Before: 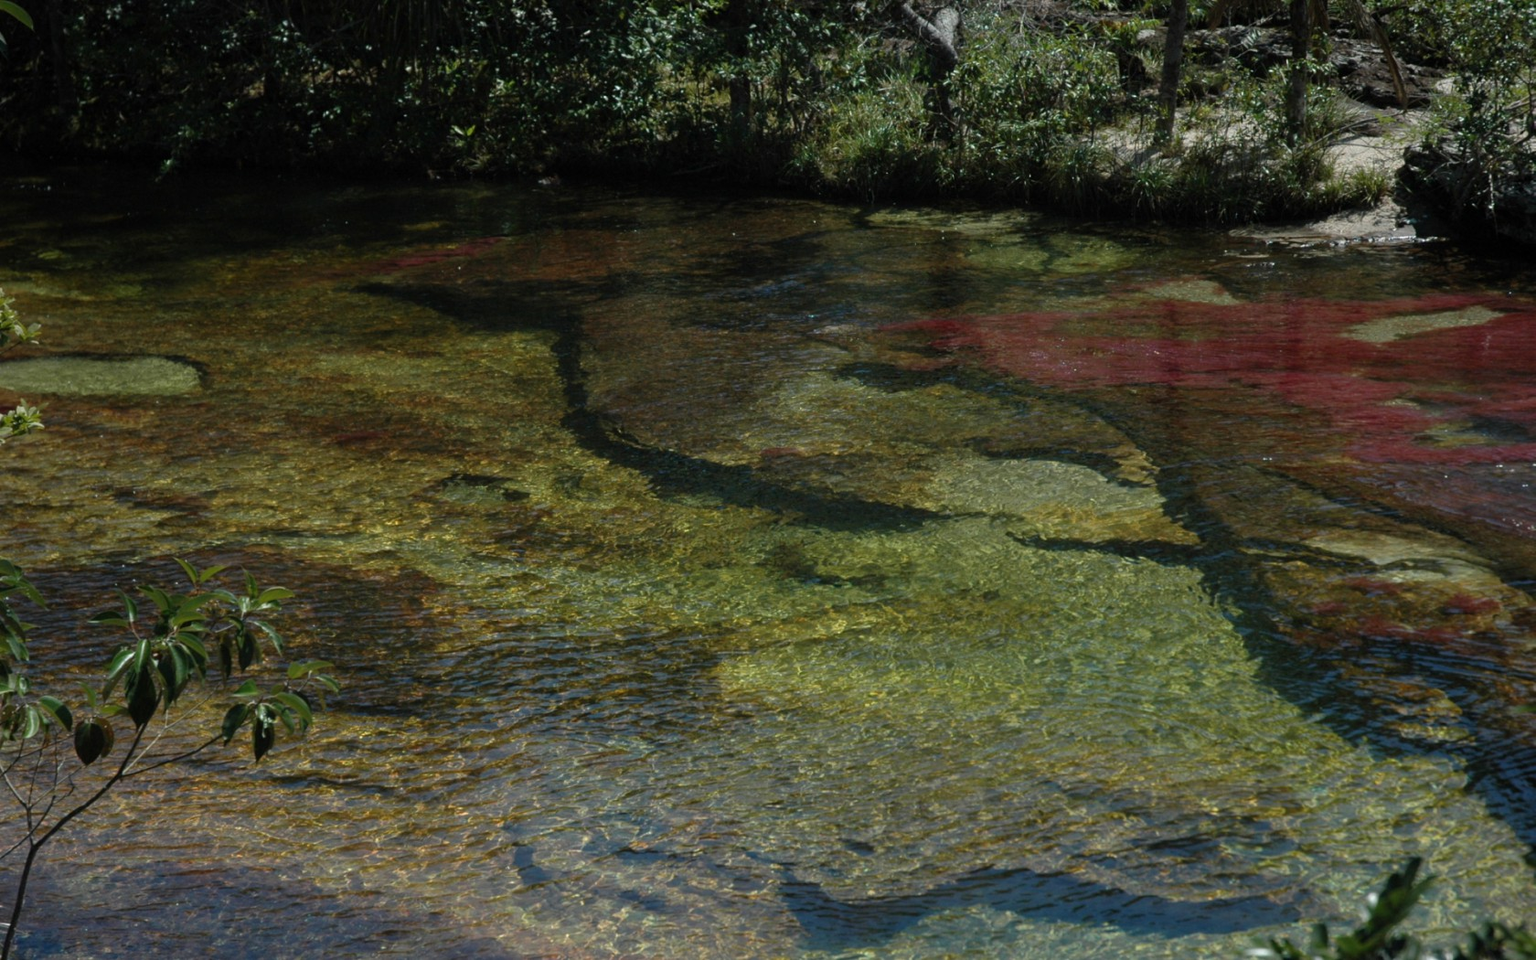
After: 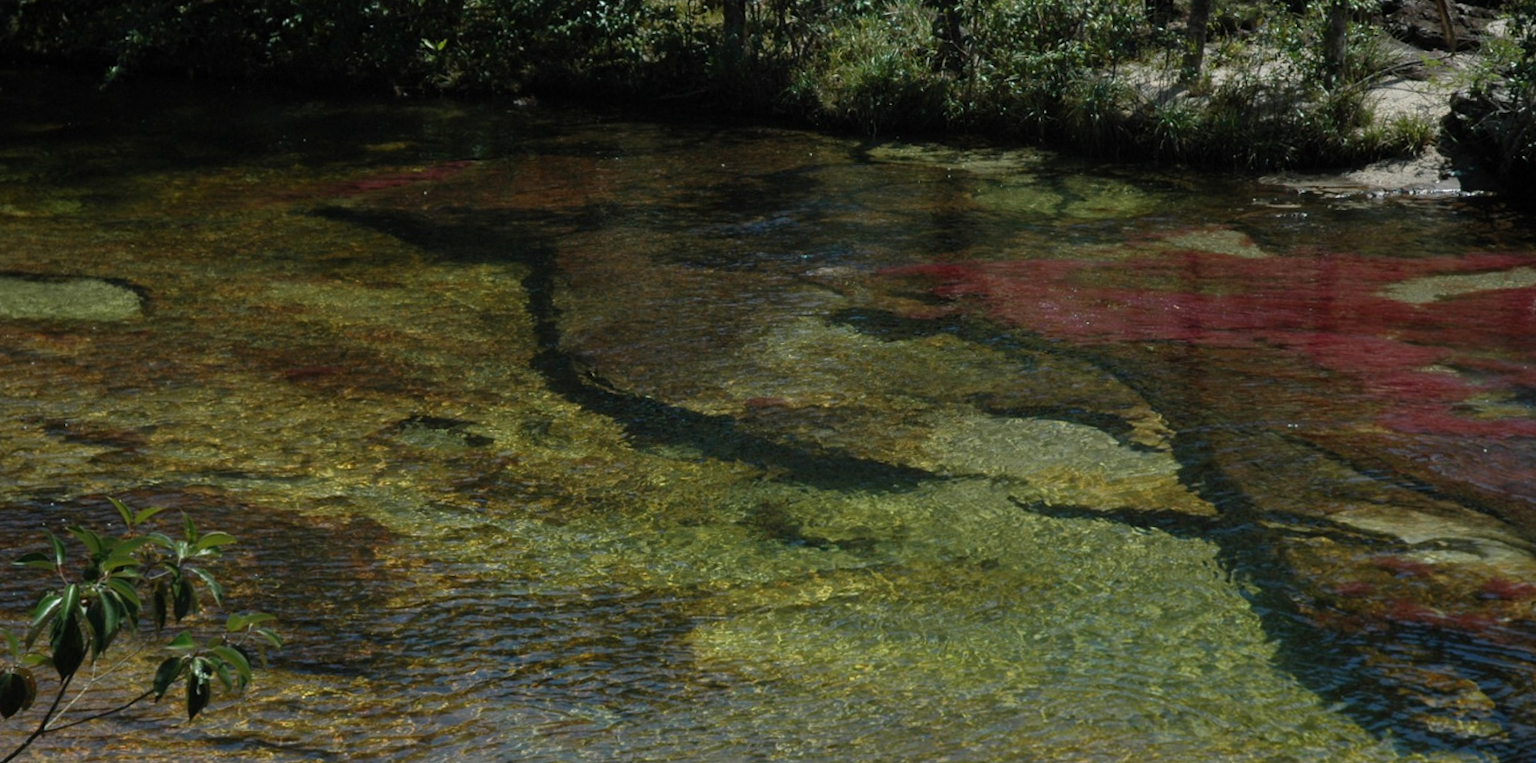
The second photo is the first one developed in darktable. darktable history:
rotate and perspective: rotation 1.72°, automatic cropping off
crop: left 5.596%, top 10.314%, right 3.534%, bottom 19.395%
